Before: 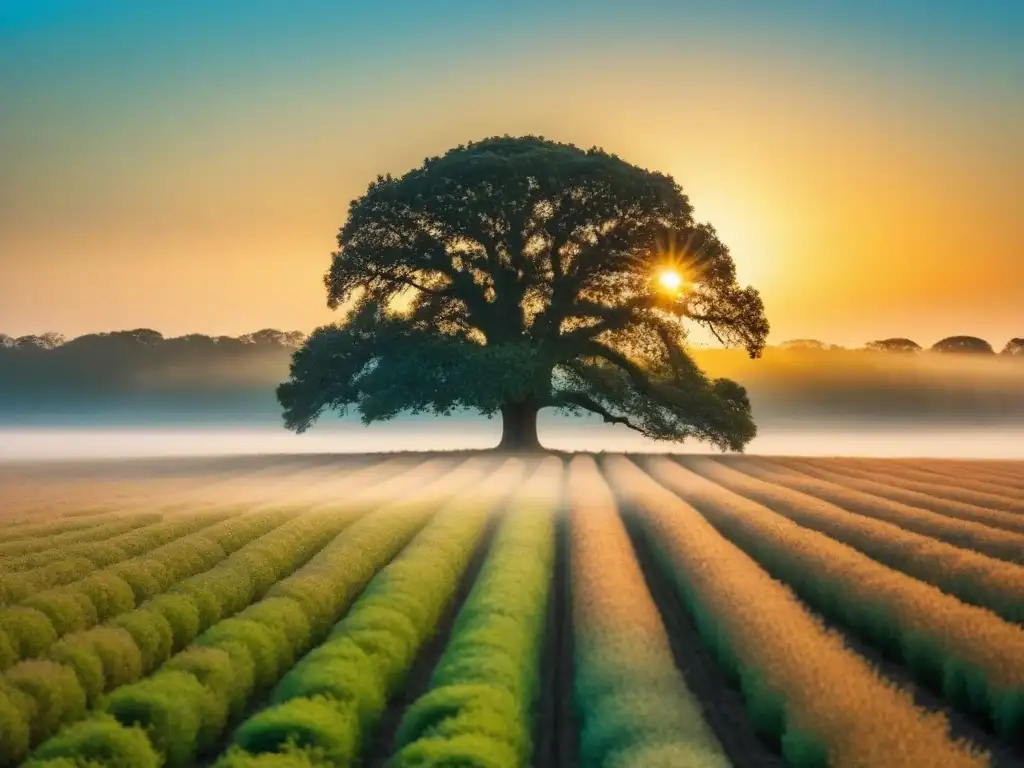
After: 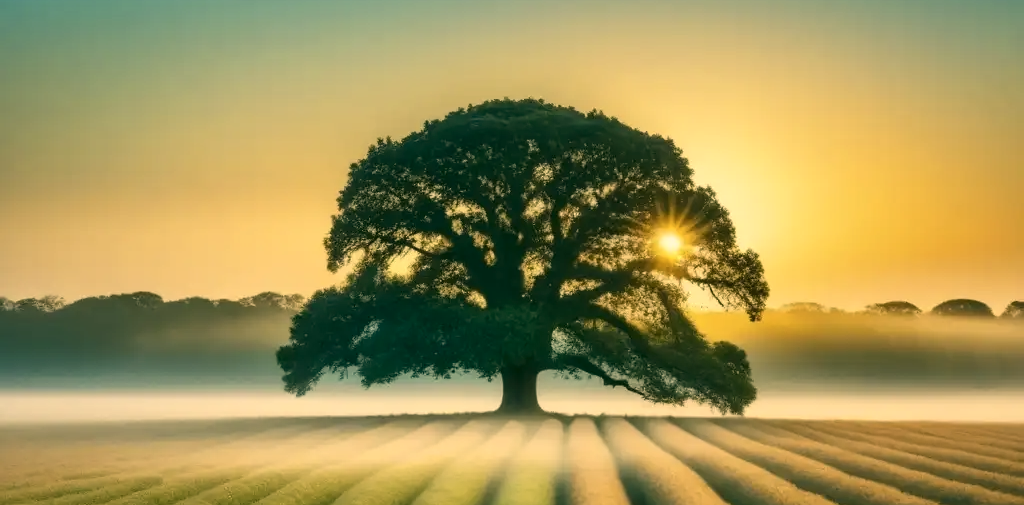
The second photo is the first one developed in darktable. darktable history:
crop and rotate: top 4.886%, bottom 29.327%
exposure: compensate highlight preservation false
contrast brightness saturation: contrast 0.1, saturation -0.304
color correction: highlights a* 4.93, highlights b* 24.04, shadows a* -16.22, shadows b* 3.88
